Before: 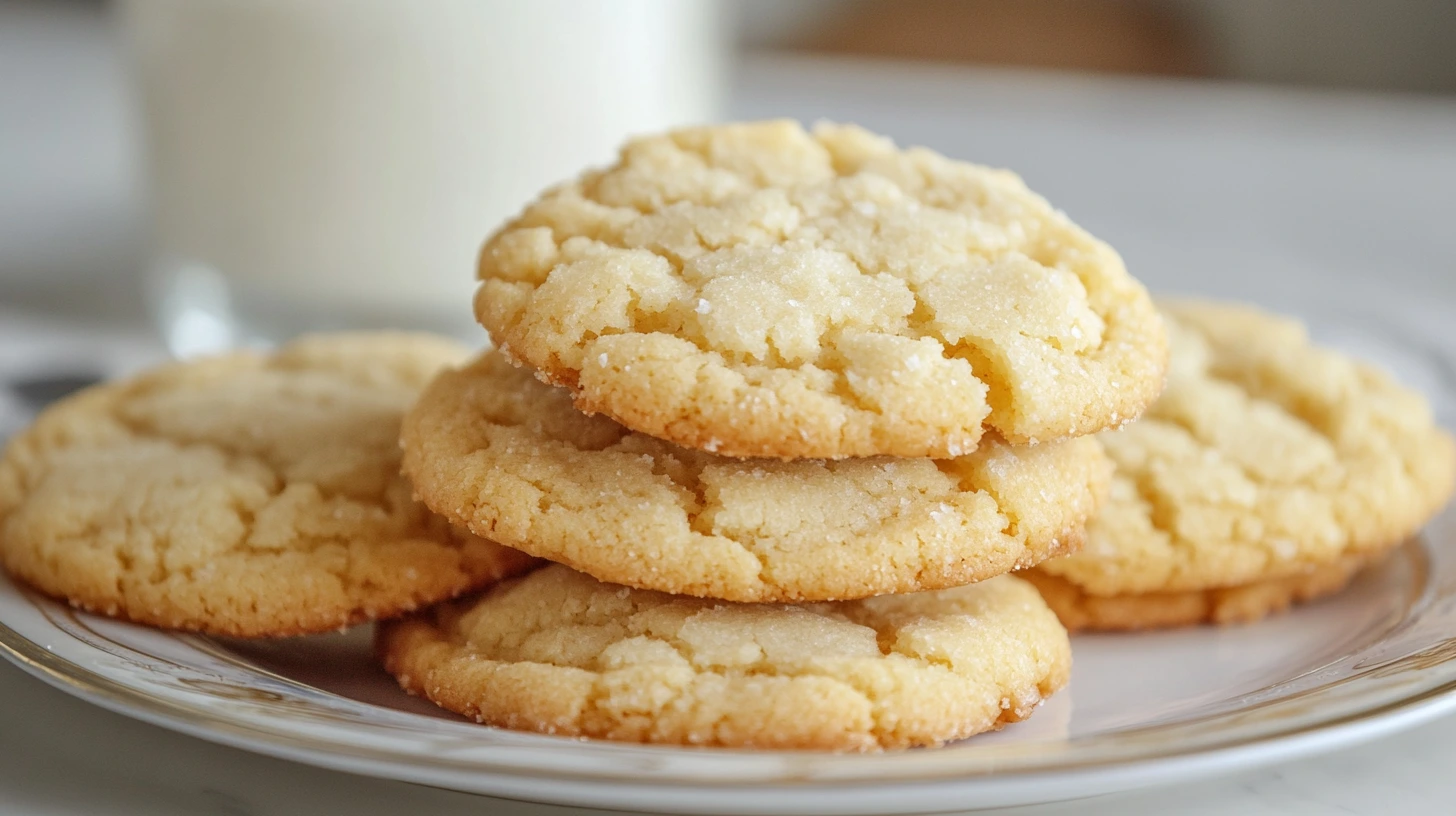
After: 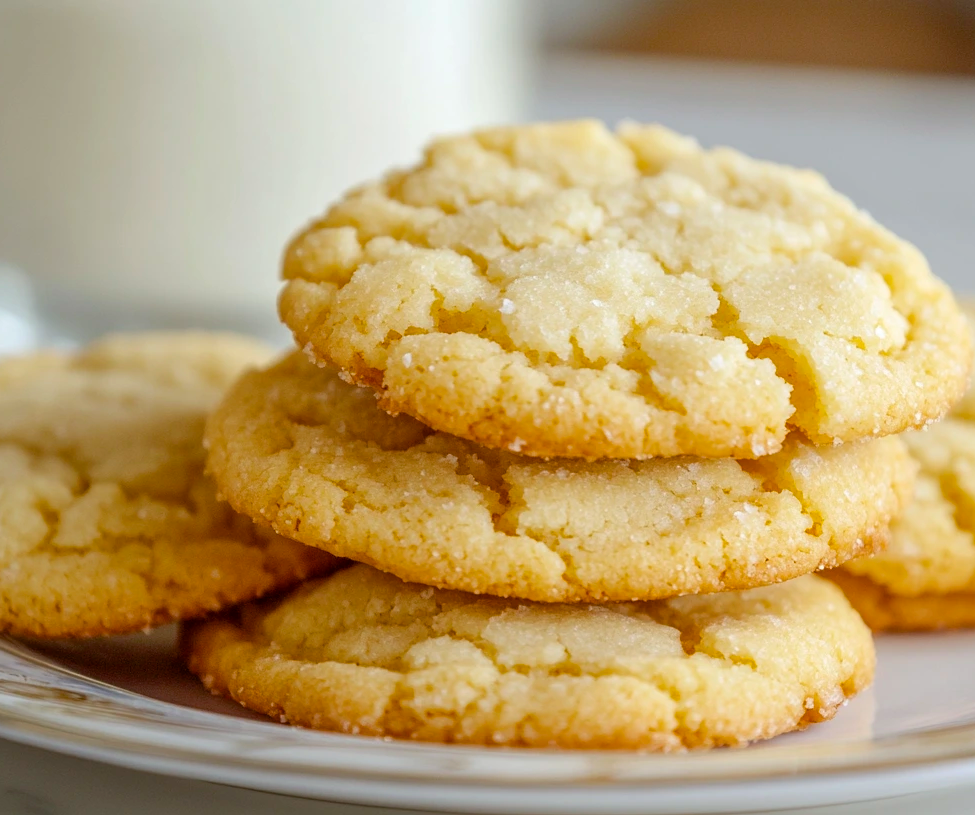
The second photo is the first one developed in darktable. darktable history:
exposure: black level correction 0.004, exposure 0.017 EV, compensate highlight preservation false
tone equalizer: on, module defaults
crop and rotate: left 13.509%, right 19.522%
color balance rgb: perceptual saturation grading › global saturation 30.036%
